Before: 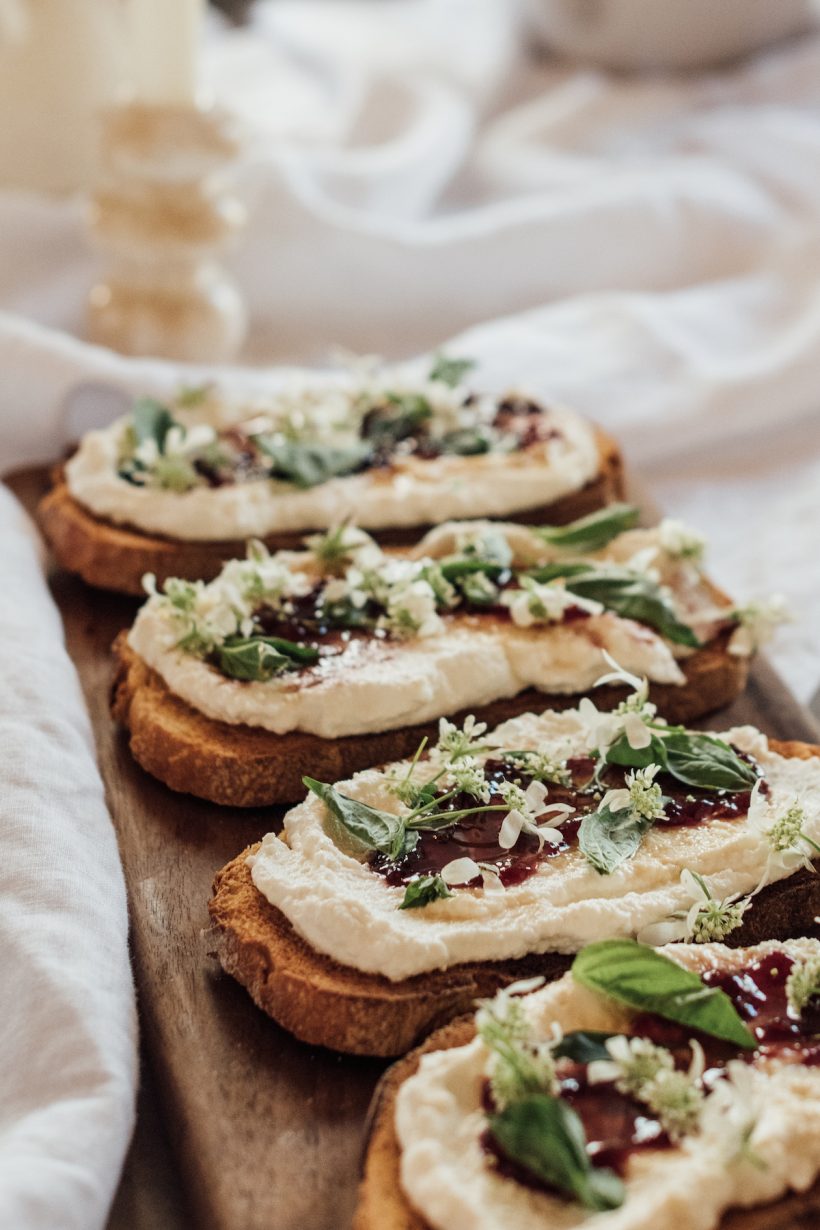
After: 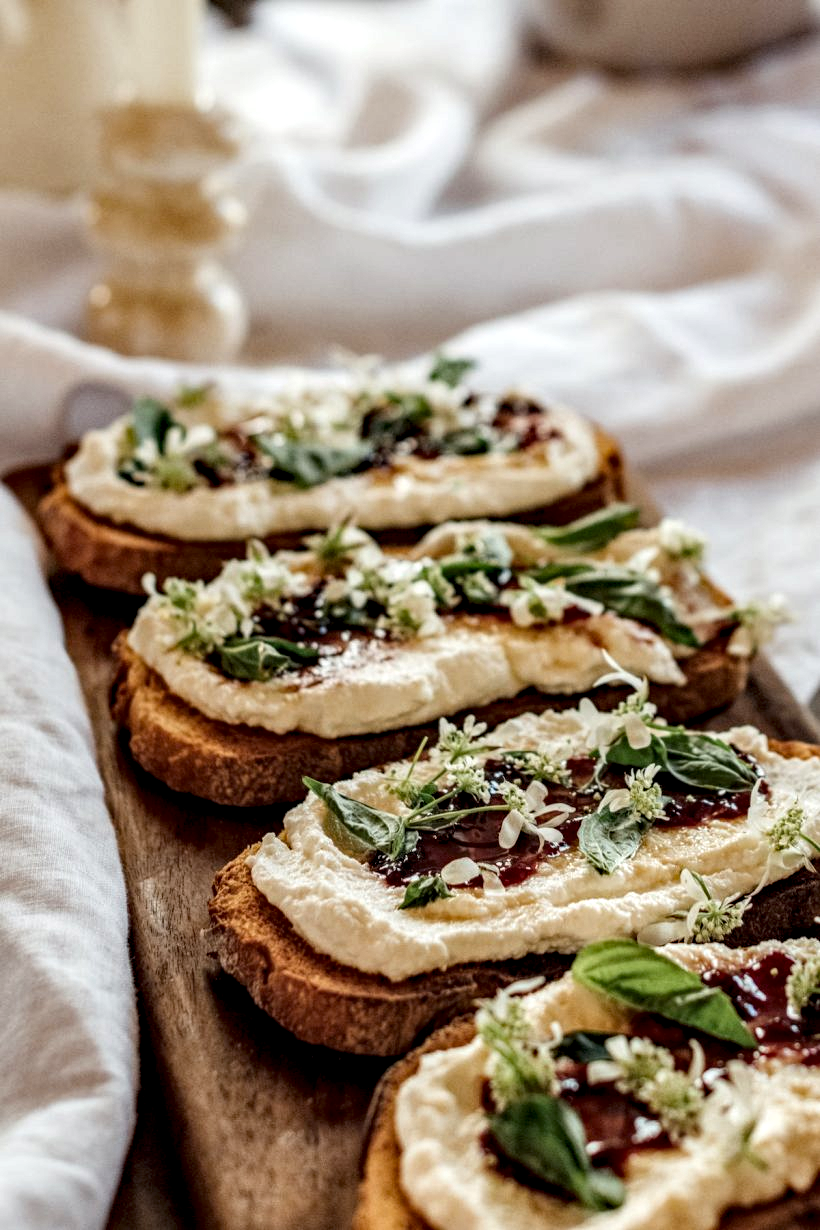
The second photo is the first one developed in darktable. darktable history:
local contrast: highlights 60%, shadows 59%, detail 160%
haze removal: strength 0.39, distance 0.213, compatibility mode true, adaptive false
